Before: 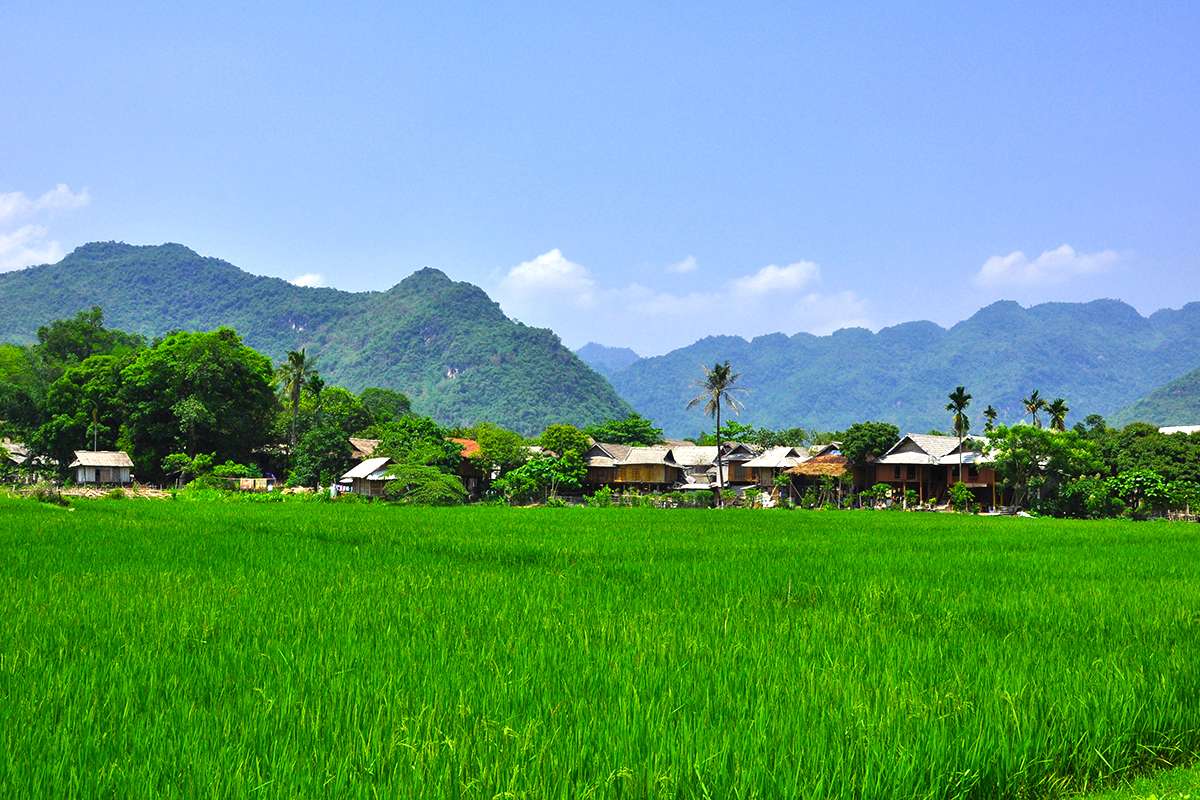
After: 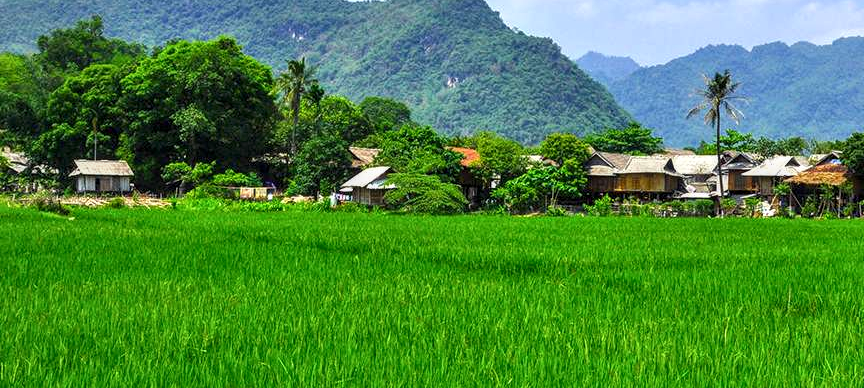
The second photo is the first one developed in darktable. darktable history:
crop: top 36.498%, right 27.964%, bottom 14.995%
local contrast: detail 130%
